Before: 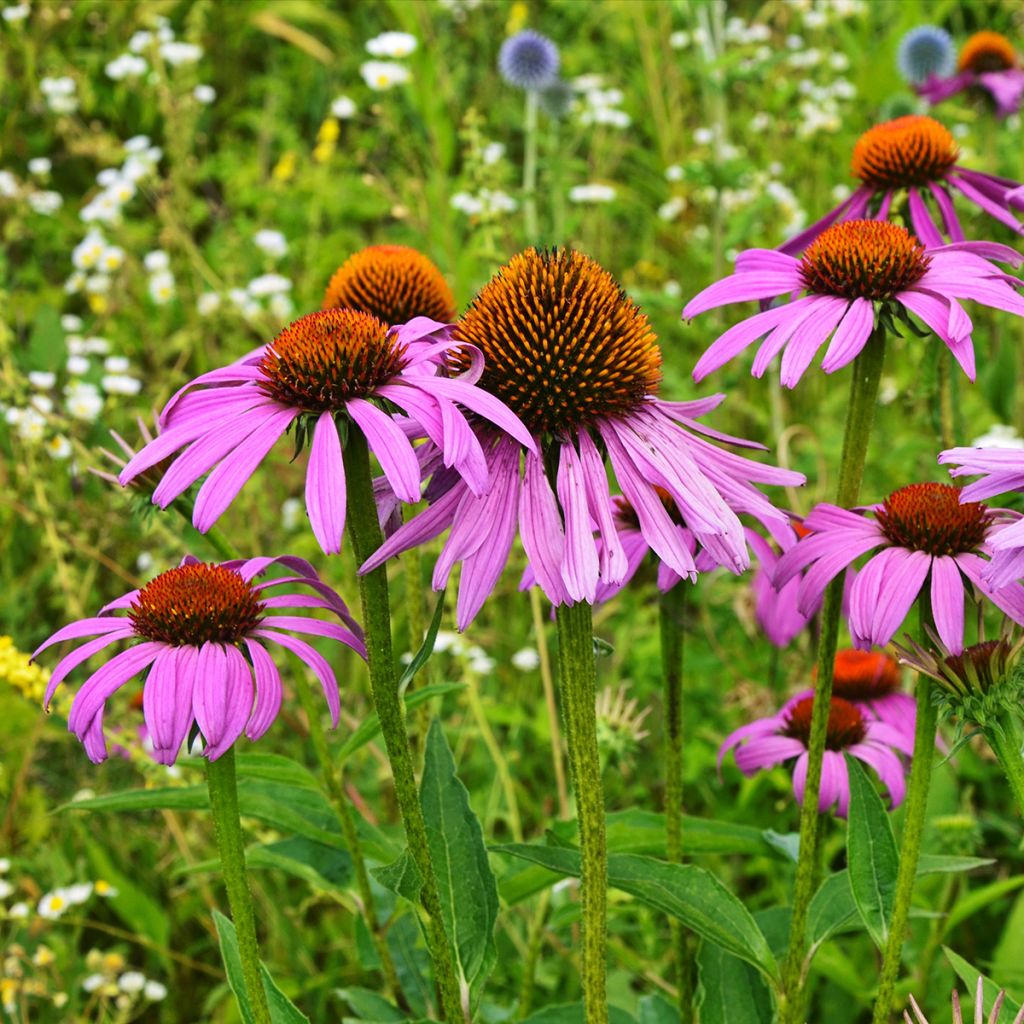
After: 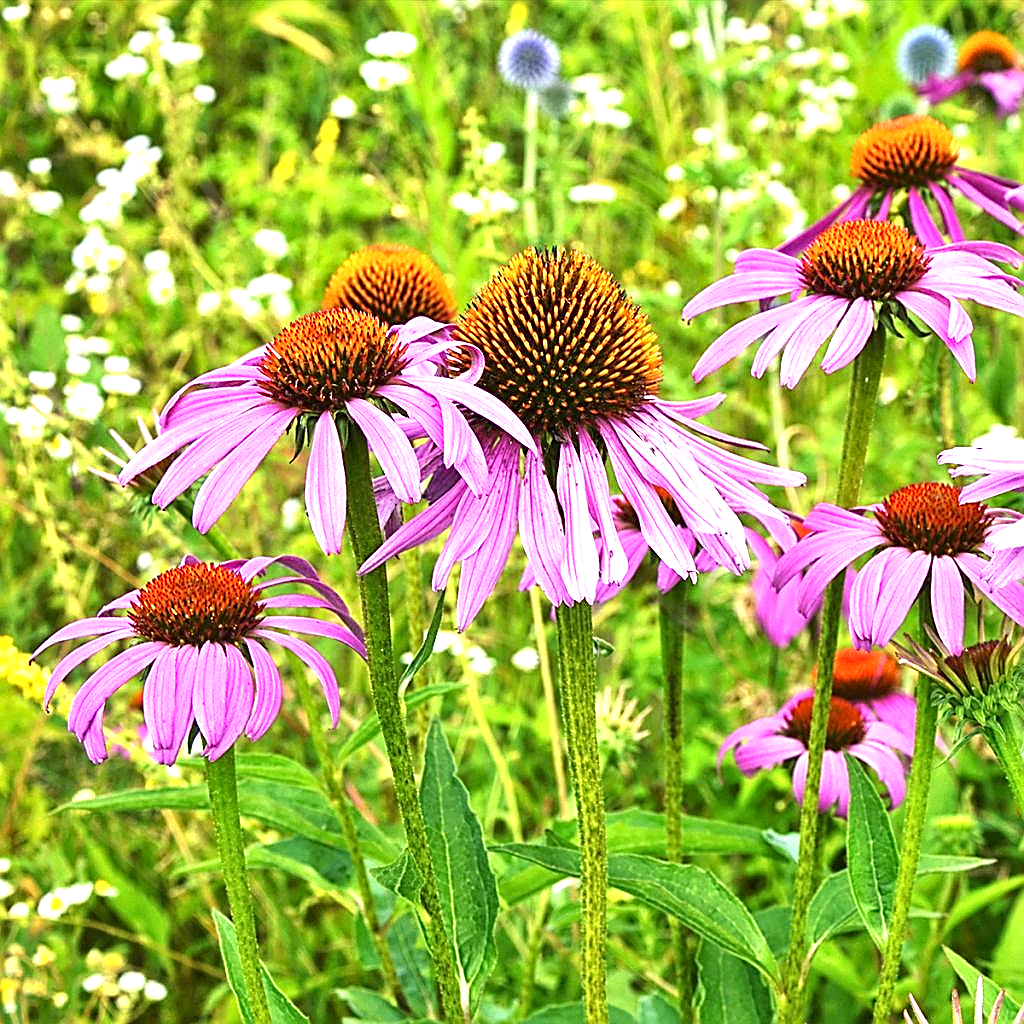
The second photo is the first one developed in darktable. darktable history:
local contrast: mode bilateral grid, contrast 20, coarseness 50, detail 120%, midtone range 0.2
sharpen: radius 1.685, amount 1.294
exposure: black level correction 0, exposure 1.2 EV, compensate highlight preservation false
